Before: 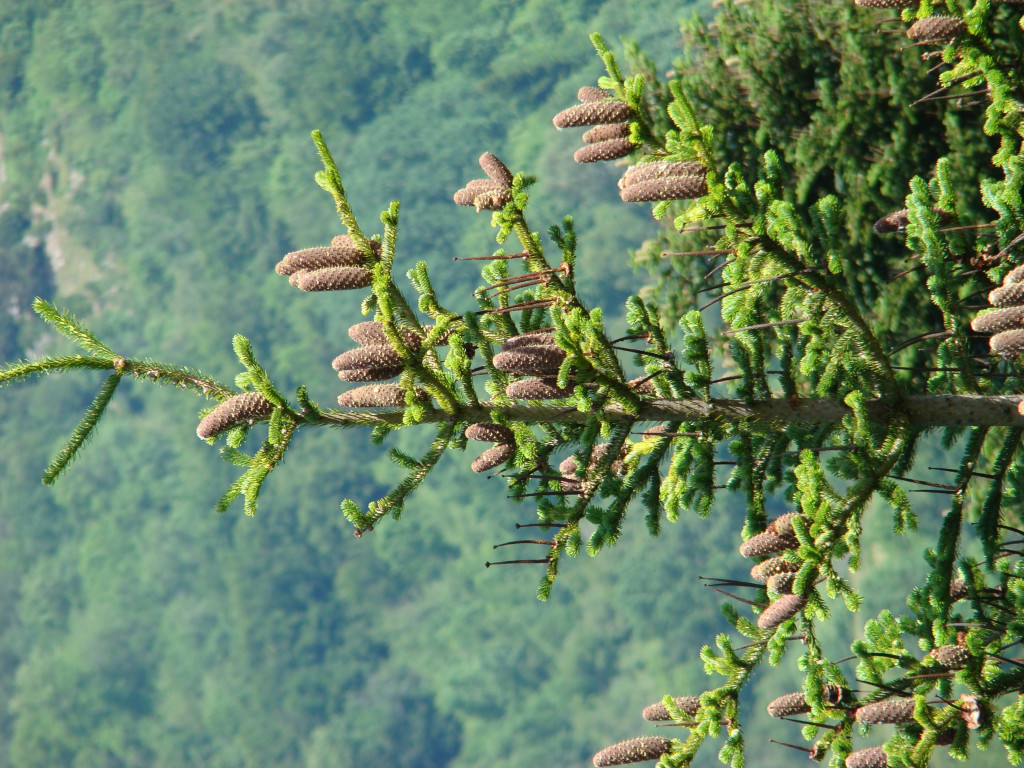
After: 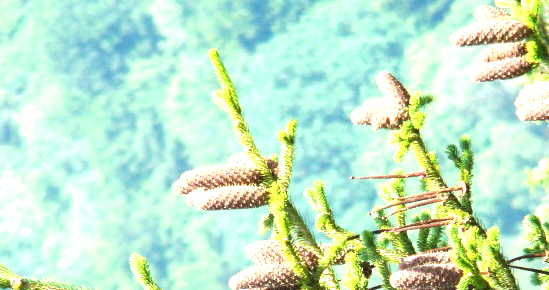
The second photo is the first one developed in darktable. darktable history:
crop: left 10.121%, top 10.631%, right 36.218%, bottom 51.526%
exposure: black level correction 0.001, exposure 1.719 EV, compensate exposure bias true, compensate highlight preservation false
